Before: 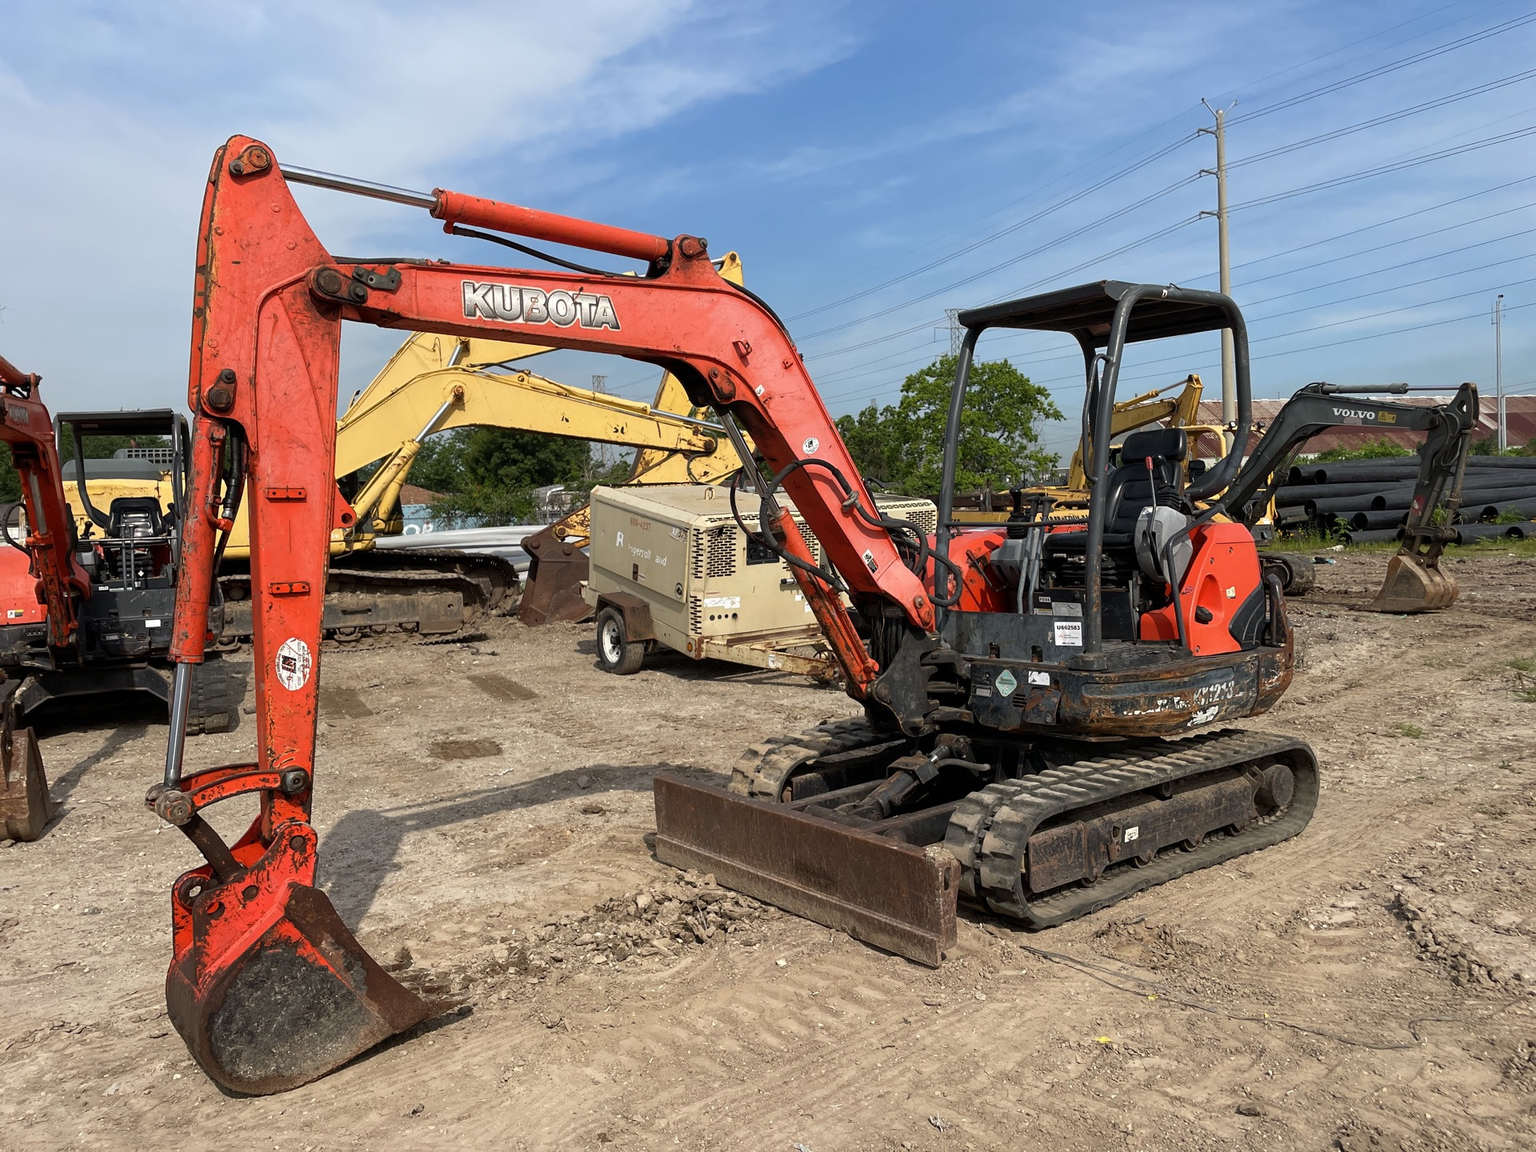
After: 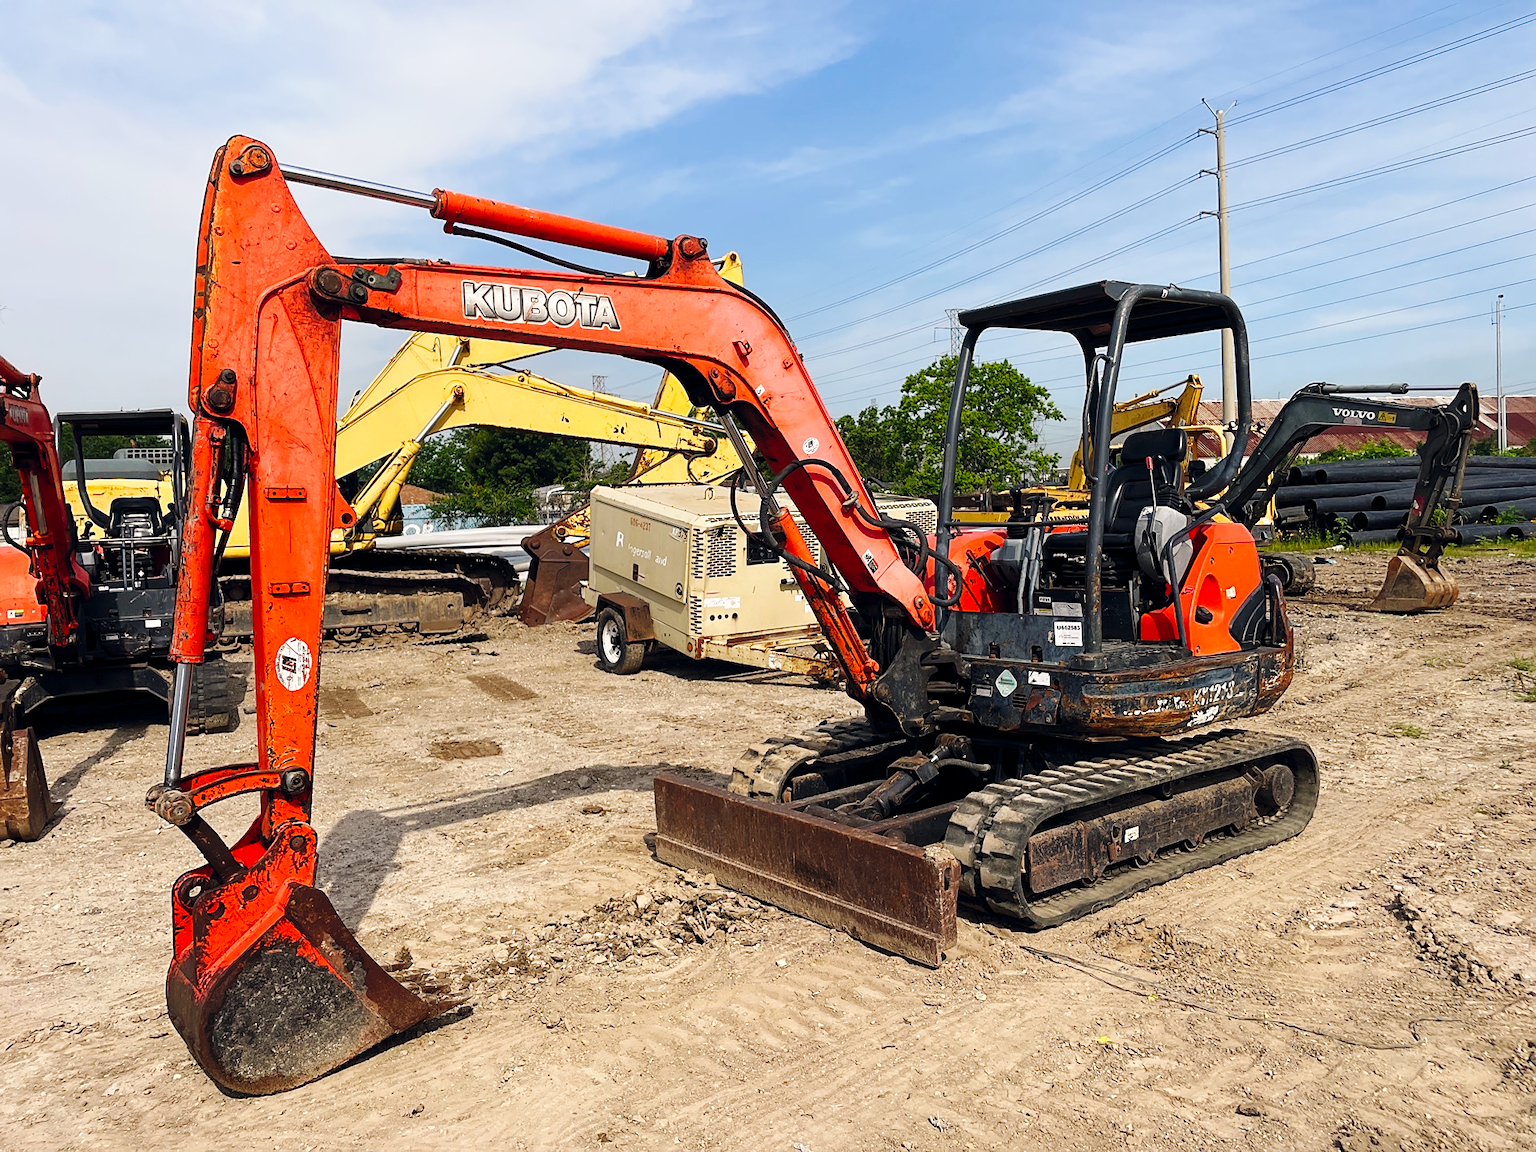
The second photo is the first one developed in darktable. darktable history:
color balance rgb: shadows lift › hue 87.51°, highlights gain › chroma 1.62%, highlights gain › hue 55.1°, global offset › chroma 0.06%, global offset › hue 253.66°, linear chroma grading › global chroma 0.5%, perceptual saturation grading › global saturation 16.38%
sharpen: radius 1.864, amount 0.398, threshold 1.271
base curve: curves: ch0 [(0, 0) (0.036, 0.025) (0.121, 0.166) (0.206, 0.329) (0.605, 0.79) (1, 1)], preserve colors none
